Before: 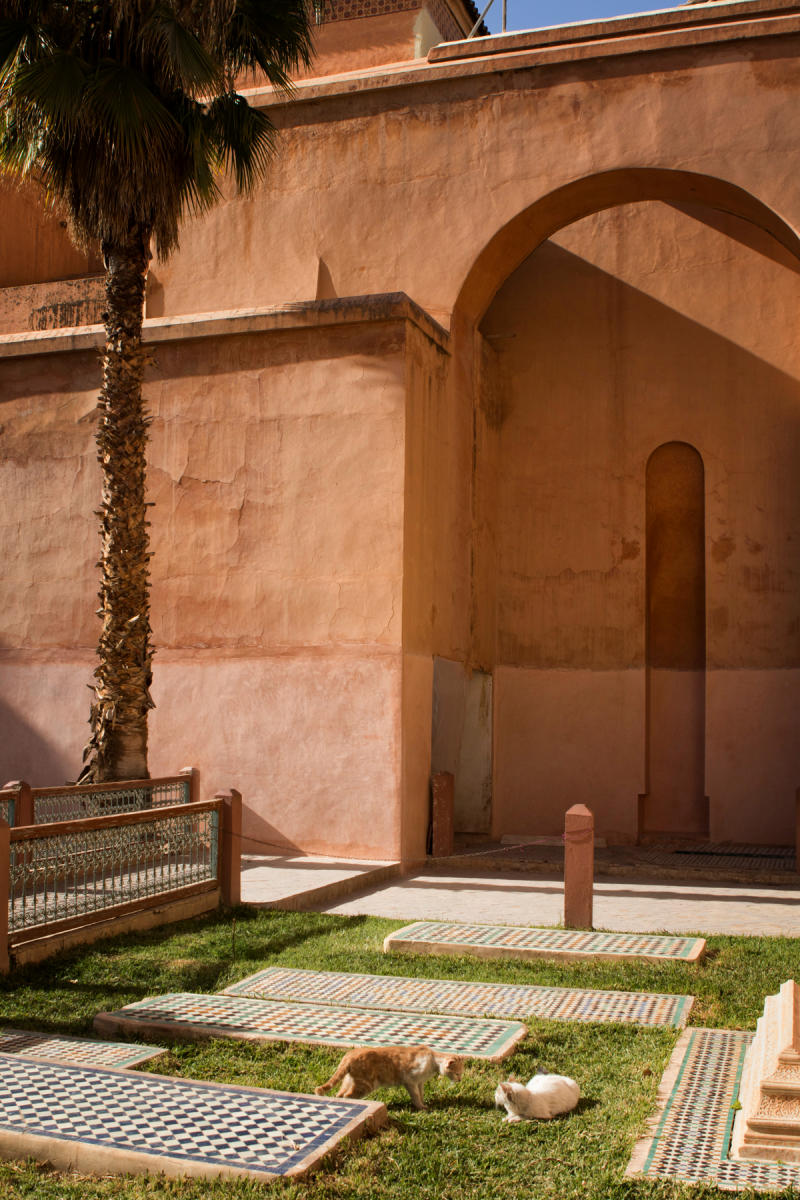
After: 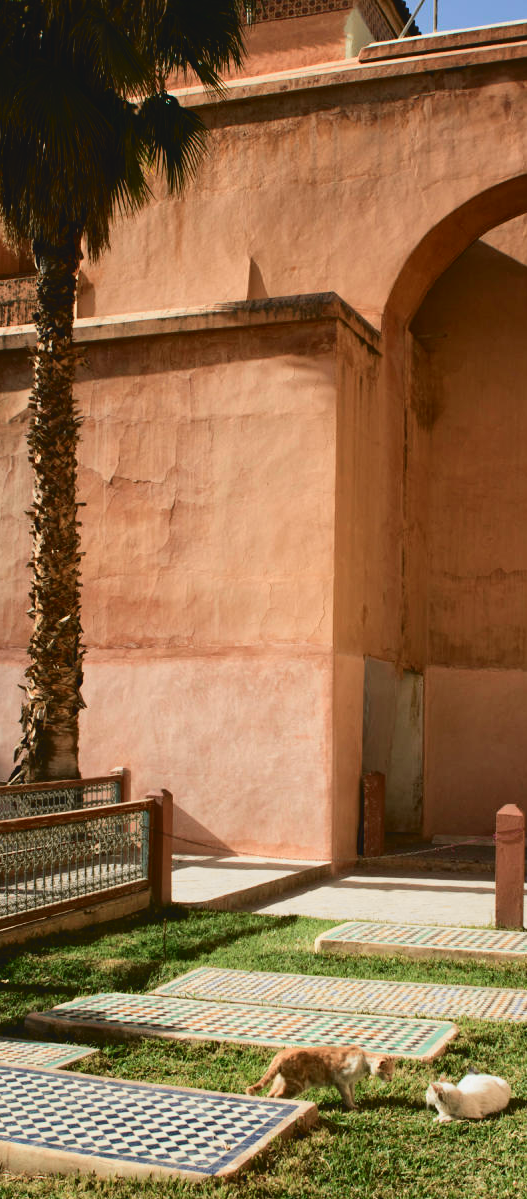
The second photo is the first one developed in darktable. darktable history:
tone curve: curves: ch0 [(0, 0.056) (0.049, 0.073) (0.155, 0.127) (0.33, 0.331) (0.432, 0.46) (0.601, 0.655) (0.843, 0.876) (1, 0.965)]; ch1 [(0, 0) (0.339, 0.334) (0.445, 0.419) (0.476, 0.454) (0.497, 0.494) (0.53, 0.511) (0.557, 0.549) (0.613, 0.614) (0.728, 0.729) (1, 1)]; ch2 [(0, 0) (0.327, 0.318) (0.417, 0.426) (0.46, 0.453) (0.502, 0.5) (0.526, 0.52) (0.54, 0.543) (0.606, 0.61) (0.74, 0.716) (1, 1)], color space Lab, independent channels, preserve colors none
crop and rotate: left 8.735%, right 25.348%
